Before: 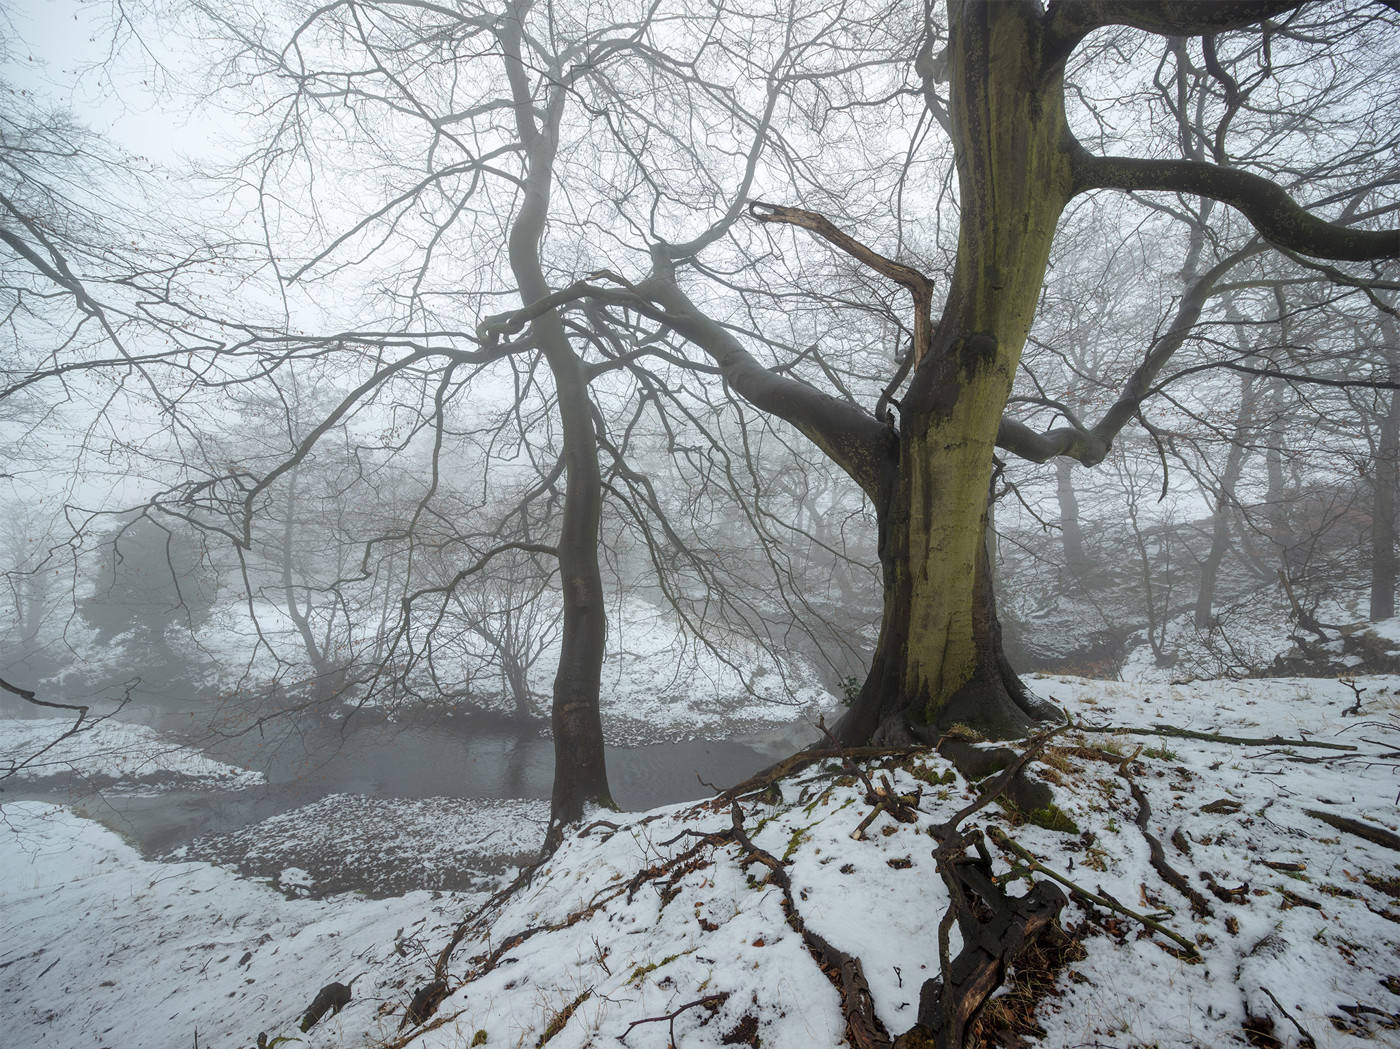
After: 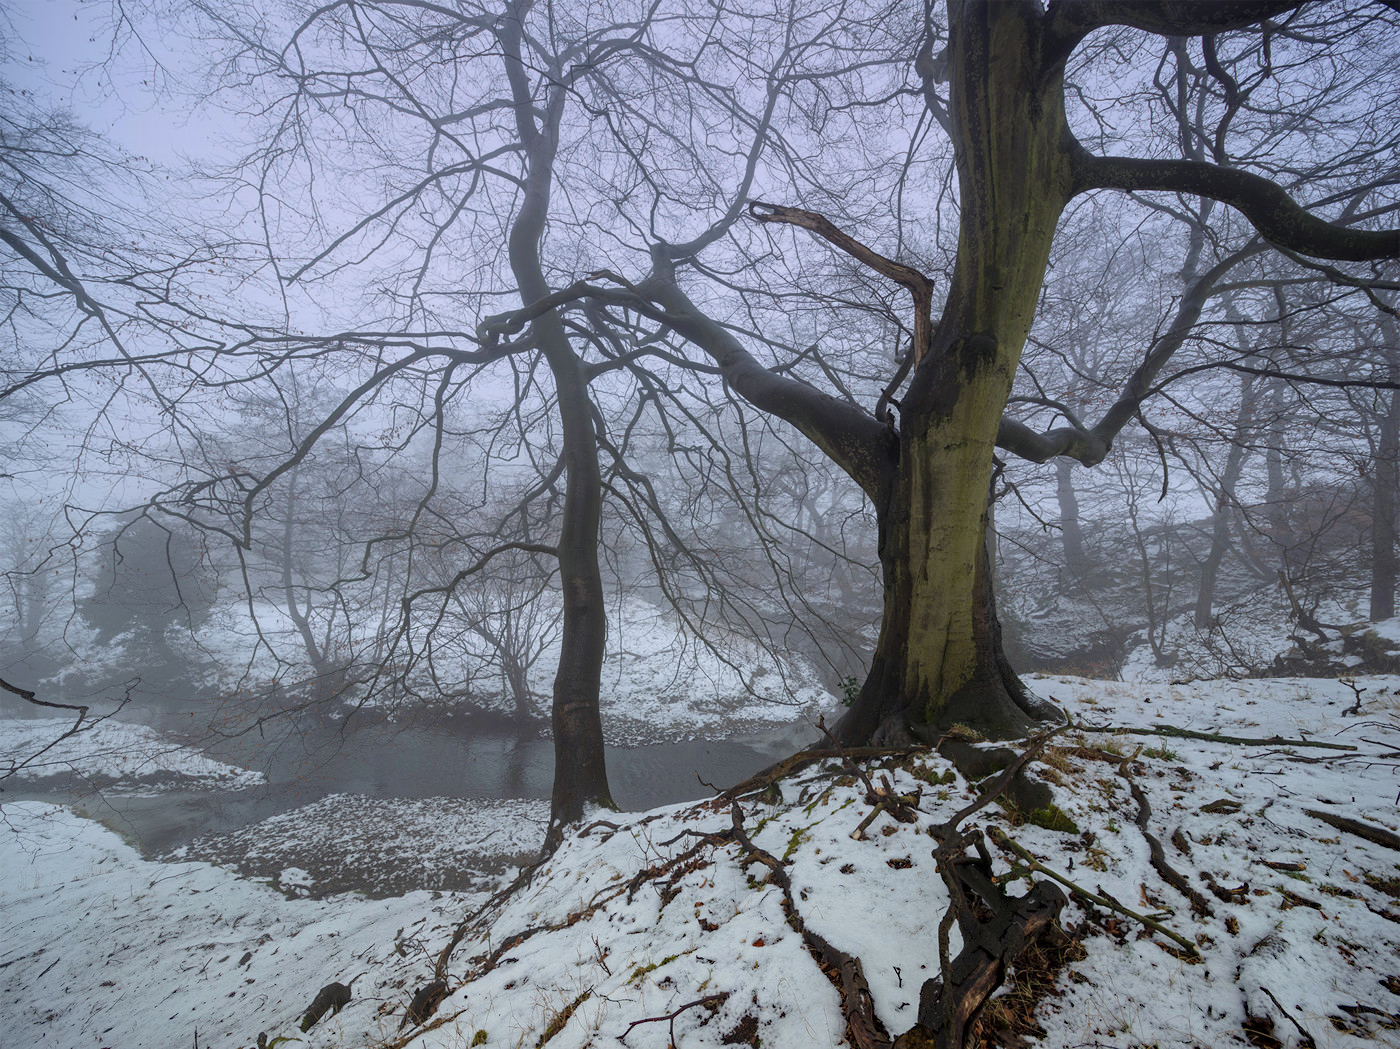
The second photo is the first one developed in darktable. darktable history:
haze removal: compatibility mode true, adaptive false
graduated density: hue 238.83°, saturation 50%
